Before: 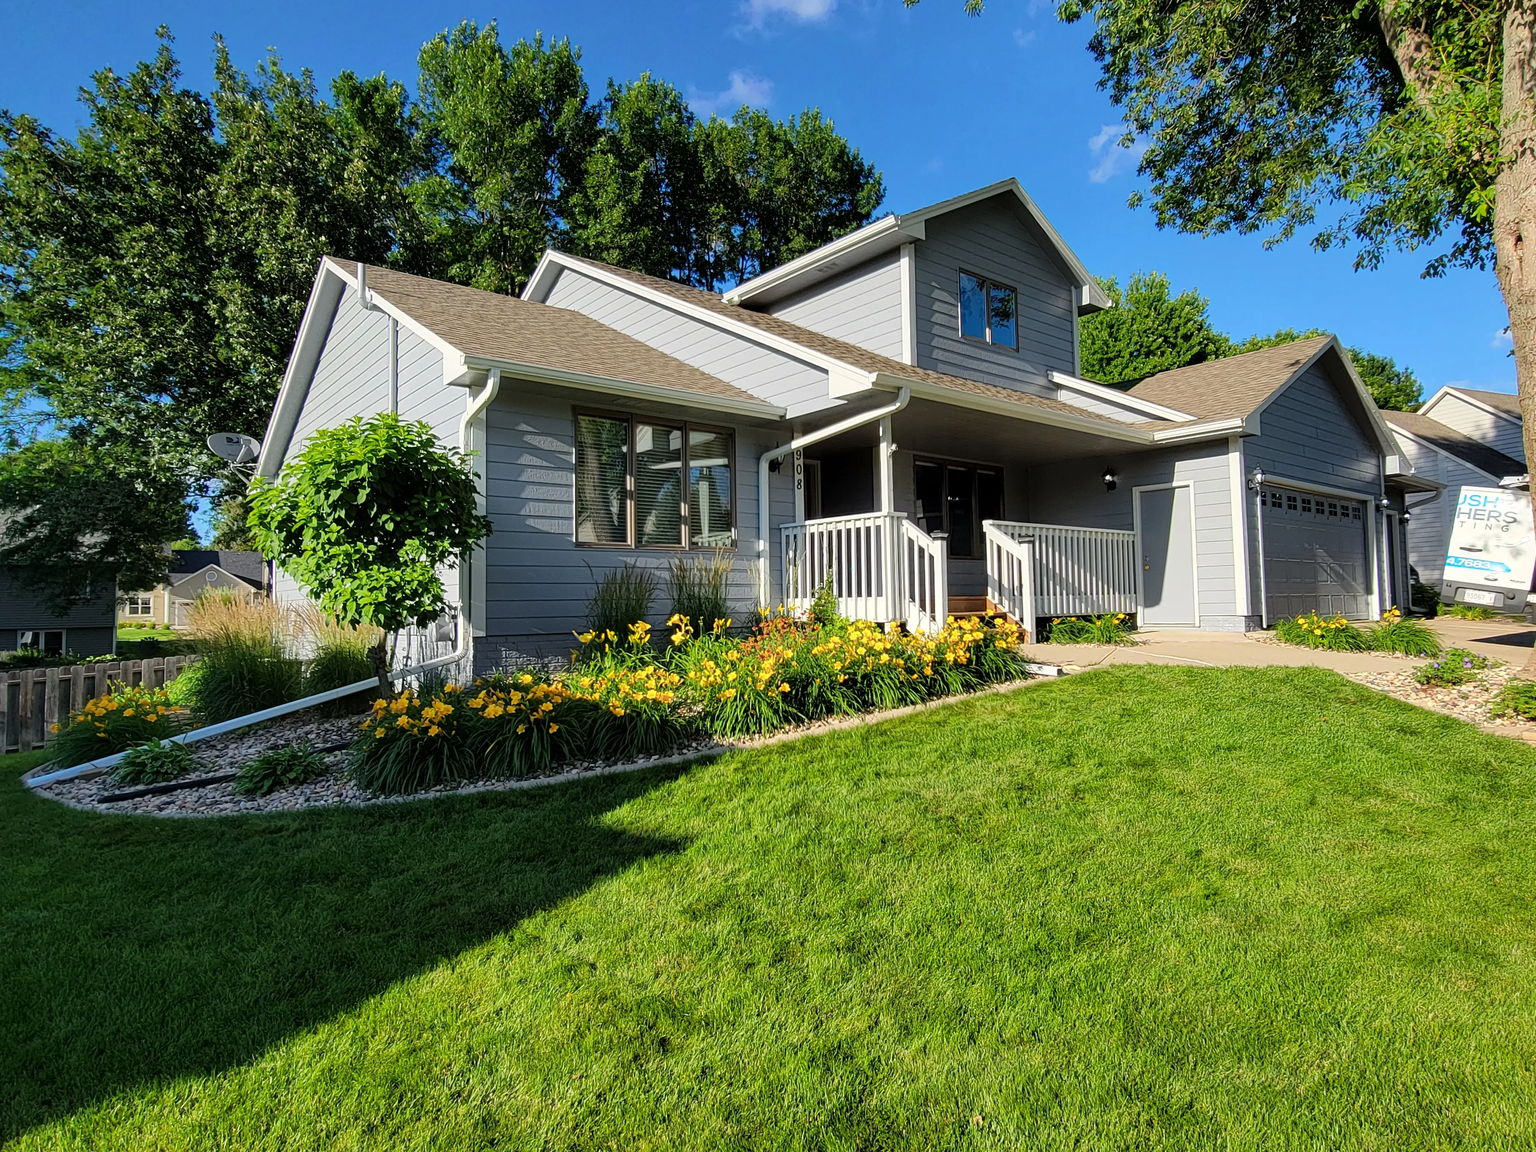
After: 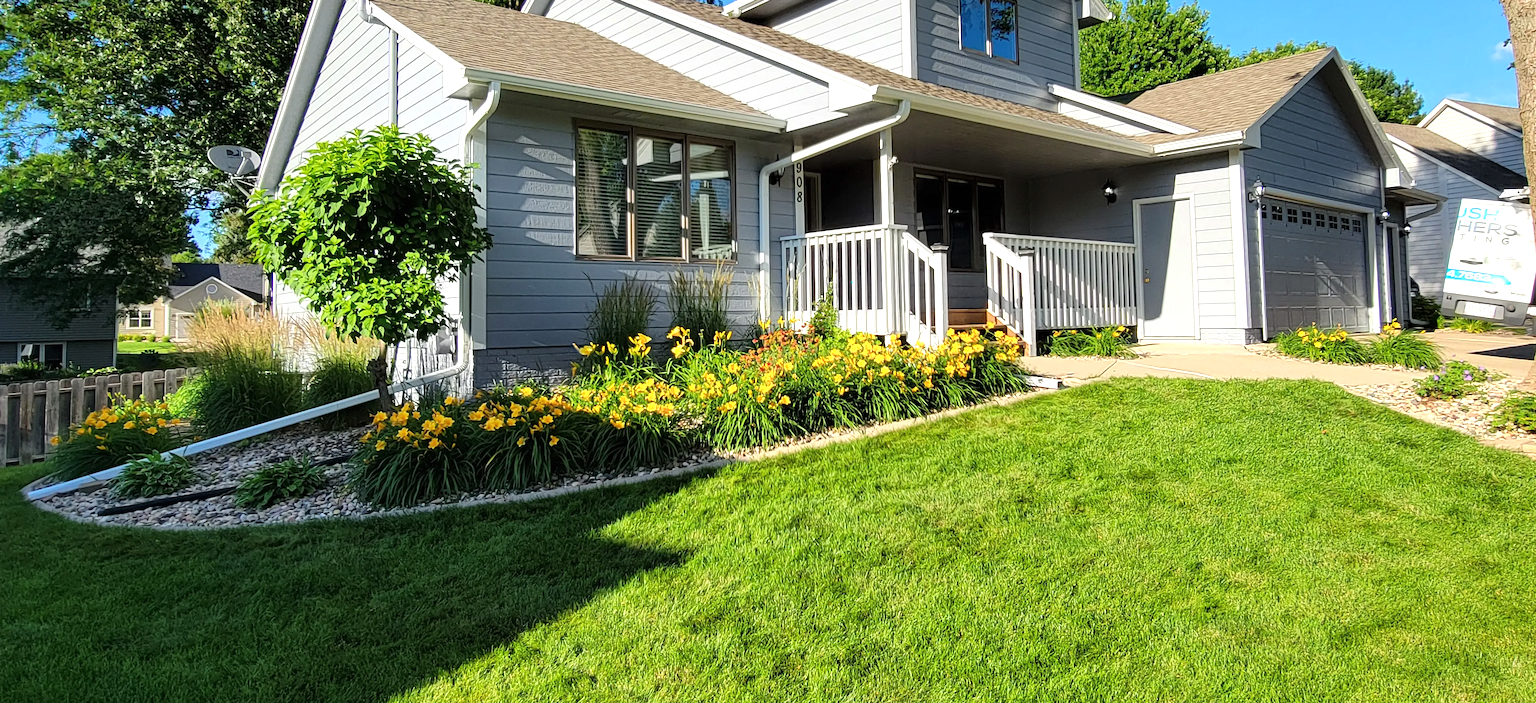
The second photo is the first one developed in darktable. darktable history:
exposure: black level correction 0, exposure 0.499 EV, compensate highlight preservation false
crop and rotate: top 24.99%, bottom 13.958%
